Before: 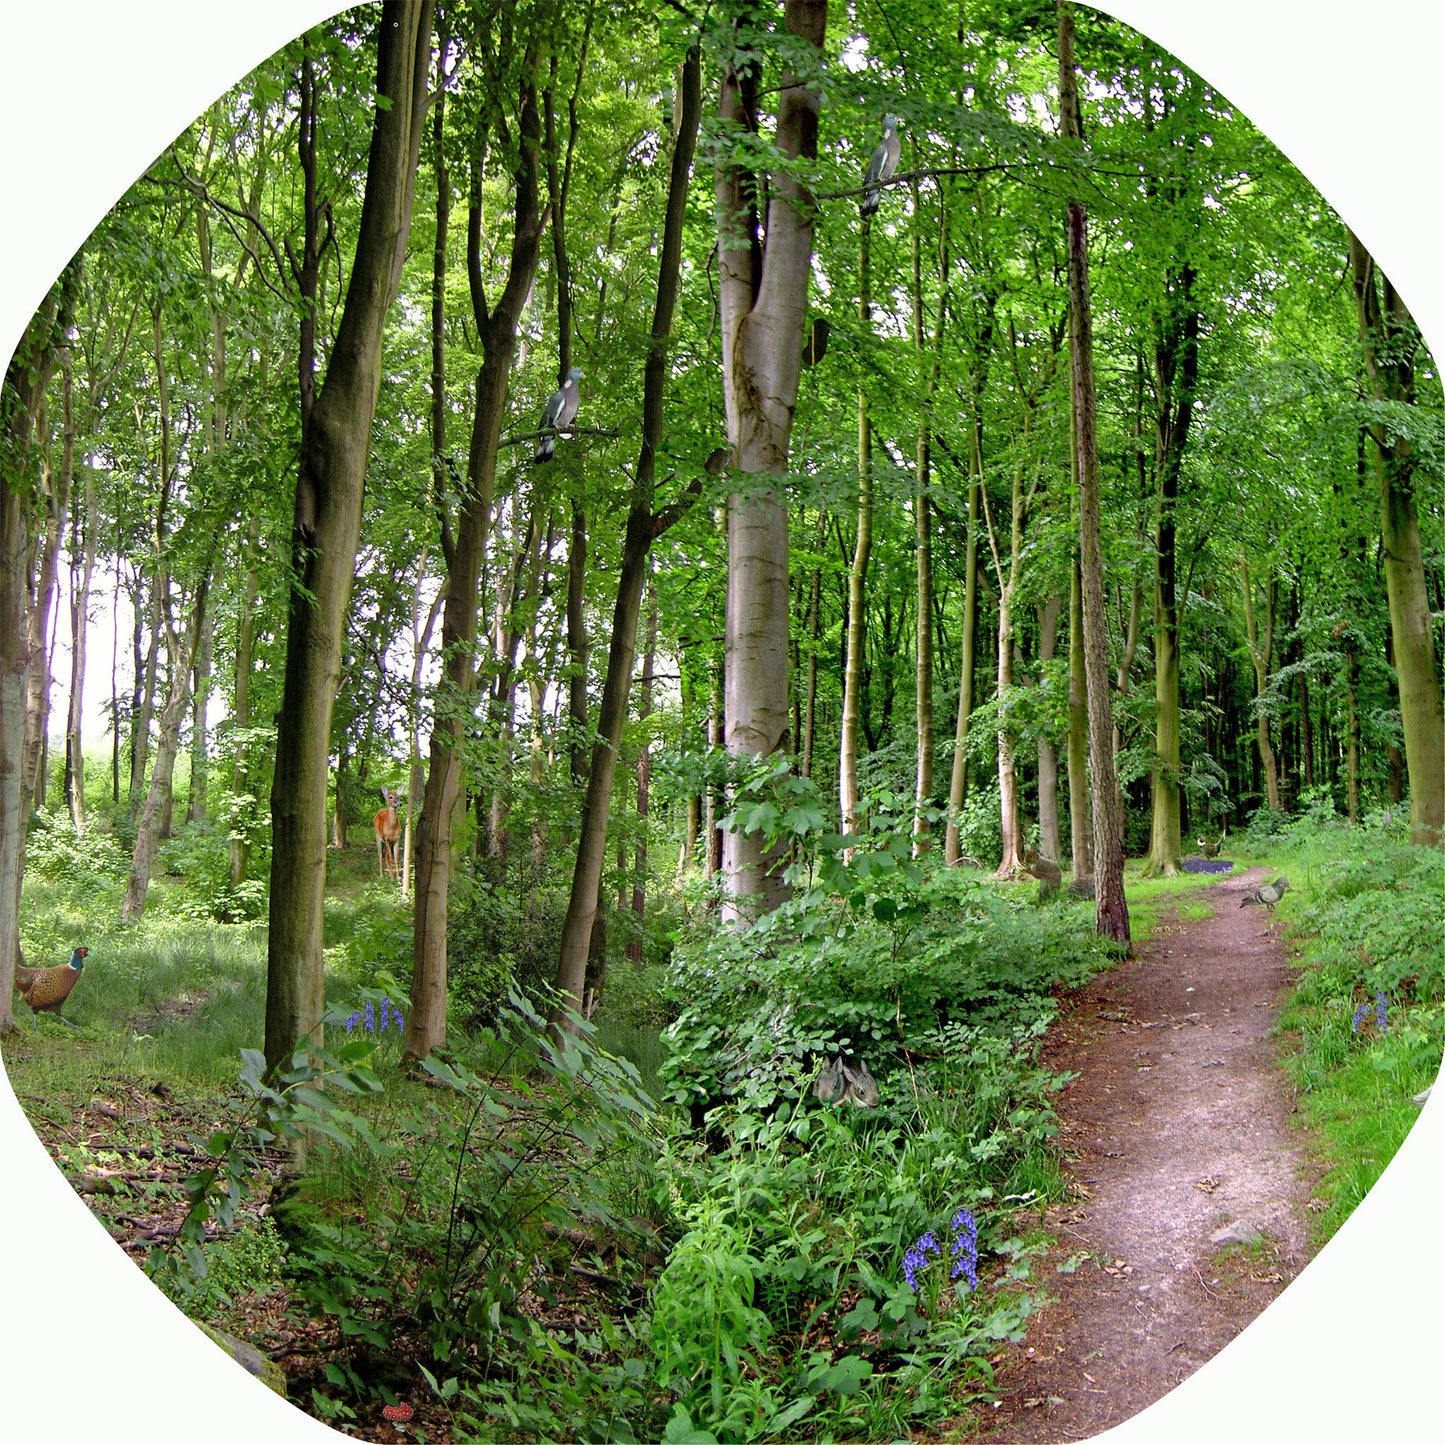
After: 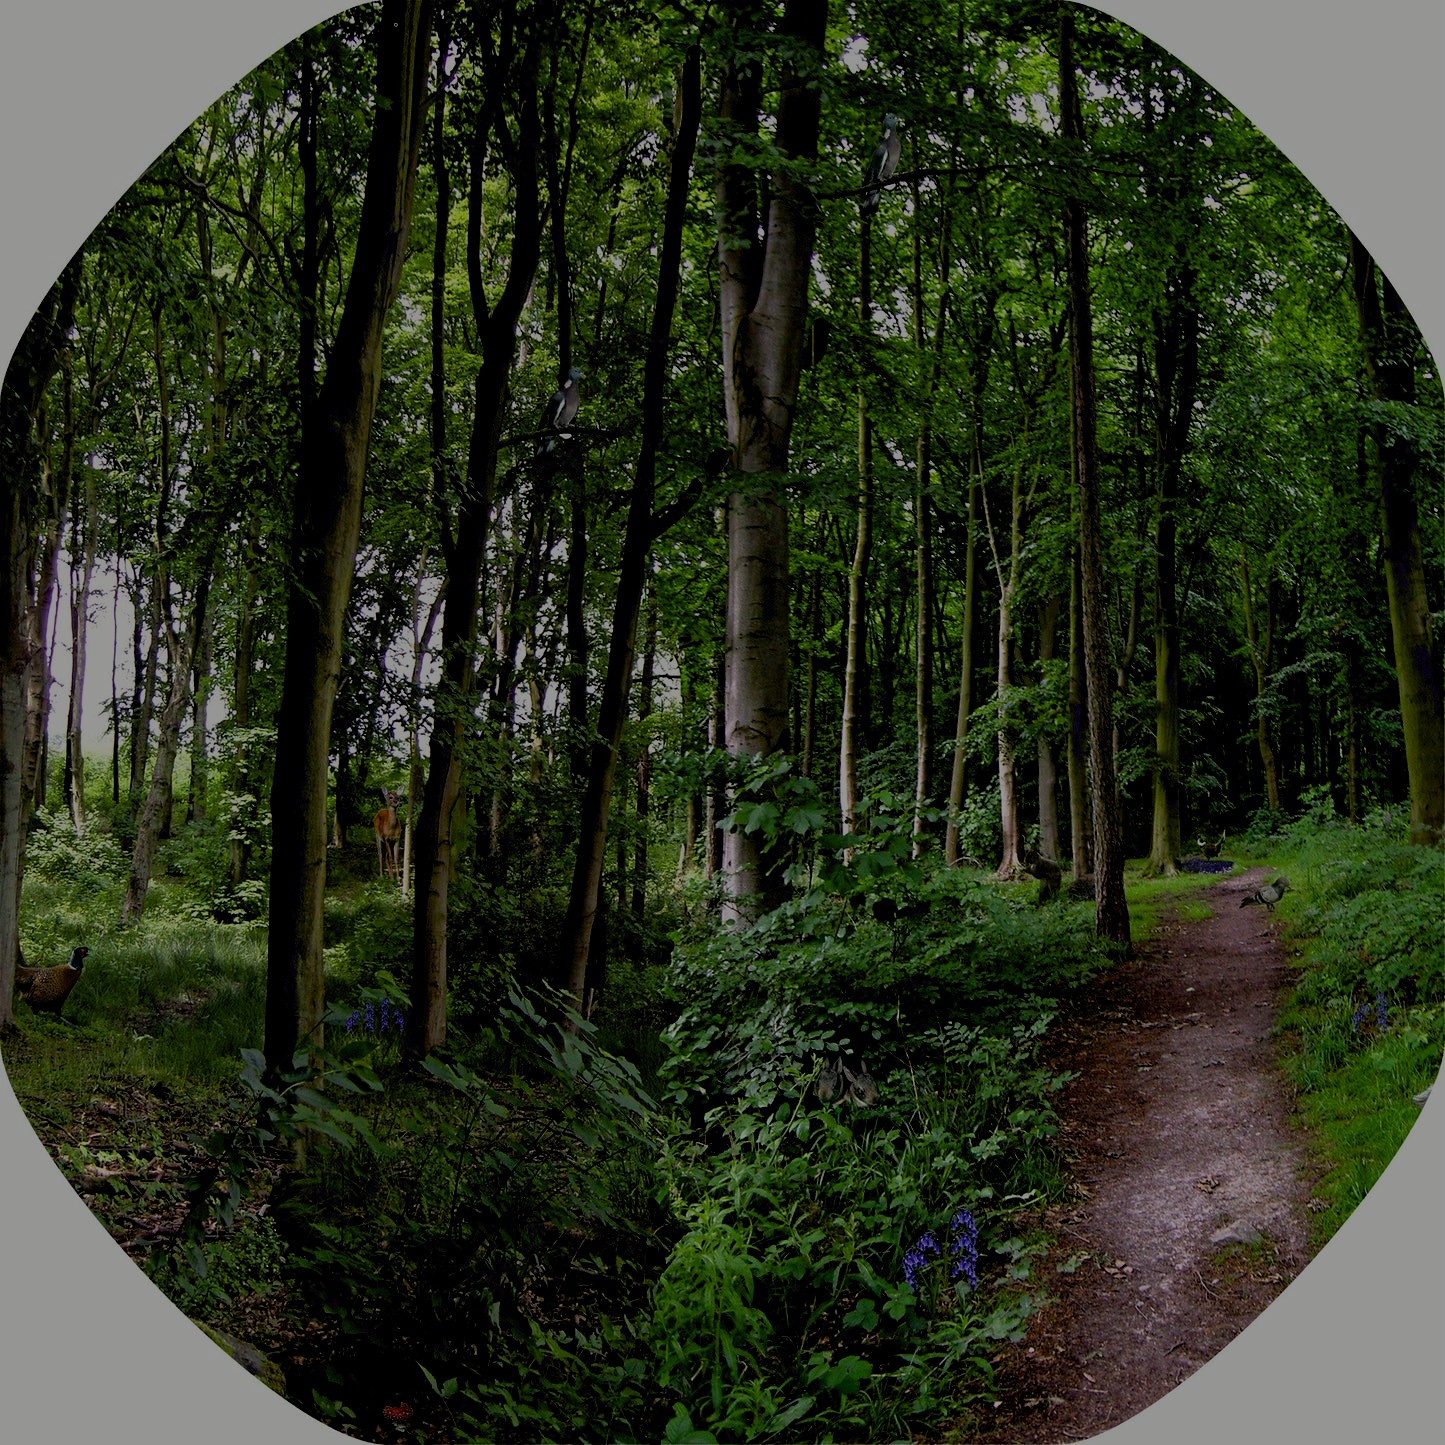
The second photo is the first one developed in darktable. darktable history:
exposure: black level correction 0.057, compensate highlight preservation false
filmic rgb: black relative exposure -7.65 EV, white relative exposure 4.56 EV, threshold 3.02 EV, hardness 3.61, contrast 0.997, enable highlight reconstruction true
tone equalizer: -8 EV -1.98 EV, -7 EV -1.99 EV, -6 EV -1.98 EV, -5 EV -2 EV, -4 EV -1.98 EV, -3 EV -1.98 EV, -2 EV -1.99 EV, -1 EV -1.61 EV, +0 EV -1.98 EV, edges refinement/feathering 500, mask exposure compensation -1.57 EV, preserve details no
